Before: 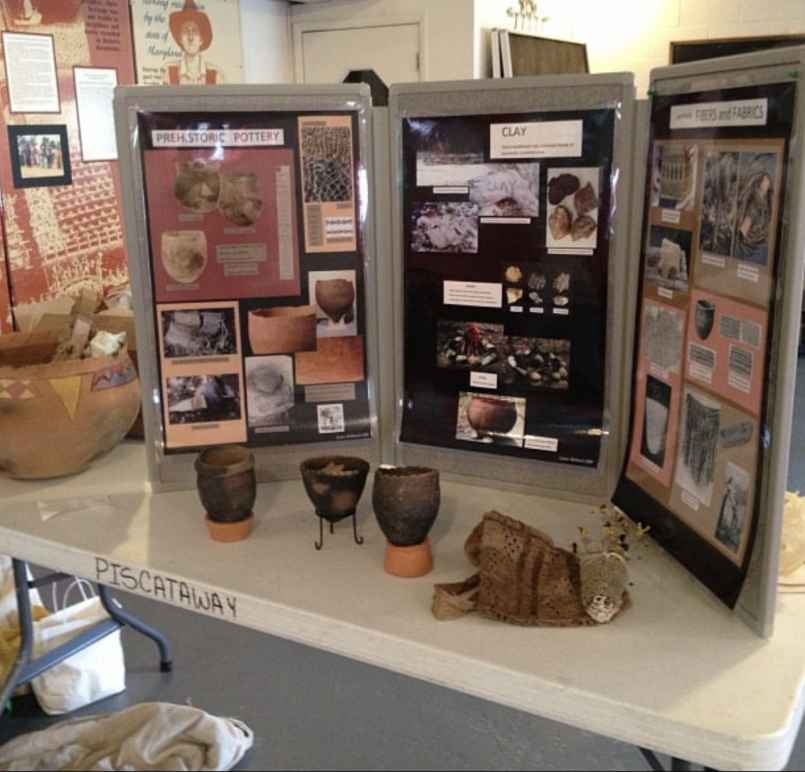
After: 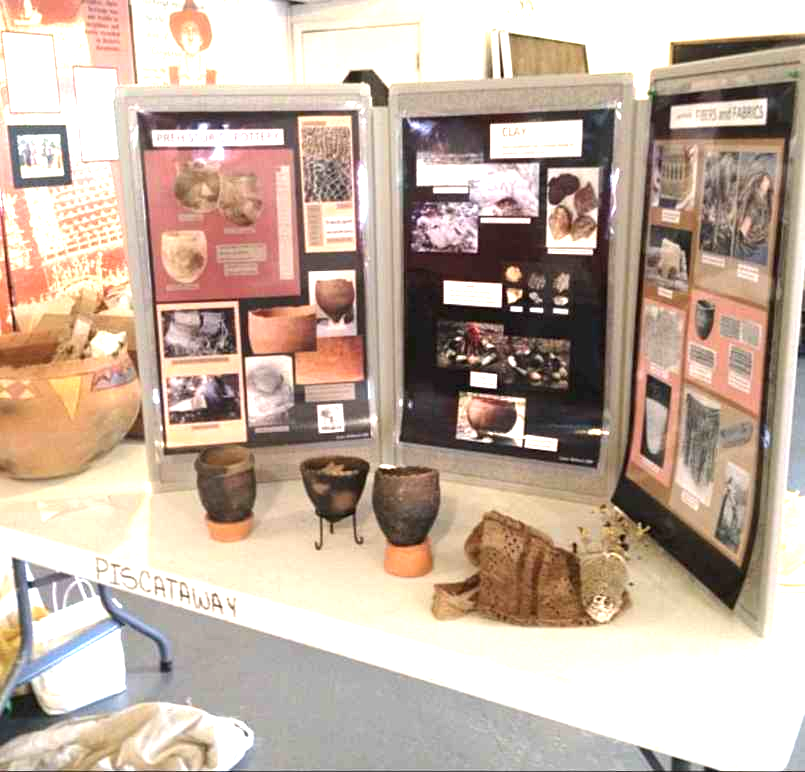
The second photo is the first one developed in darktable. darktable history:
exposure: black level correction 0, exposure 1.683 EV, compensate highlight preservation false
